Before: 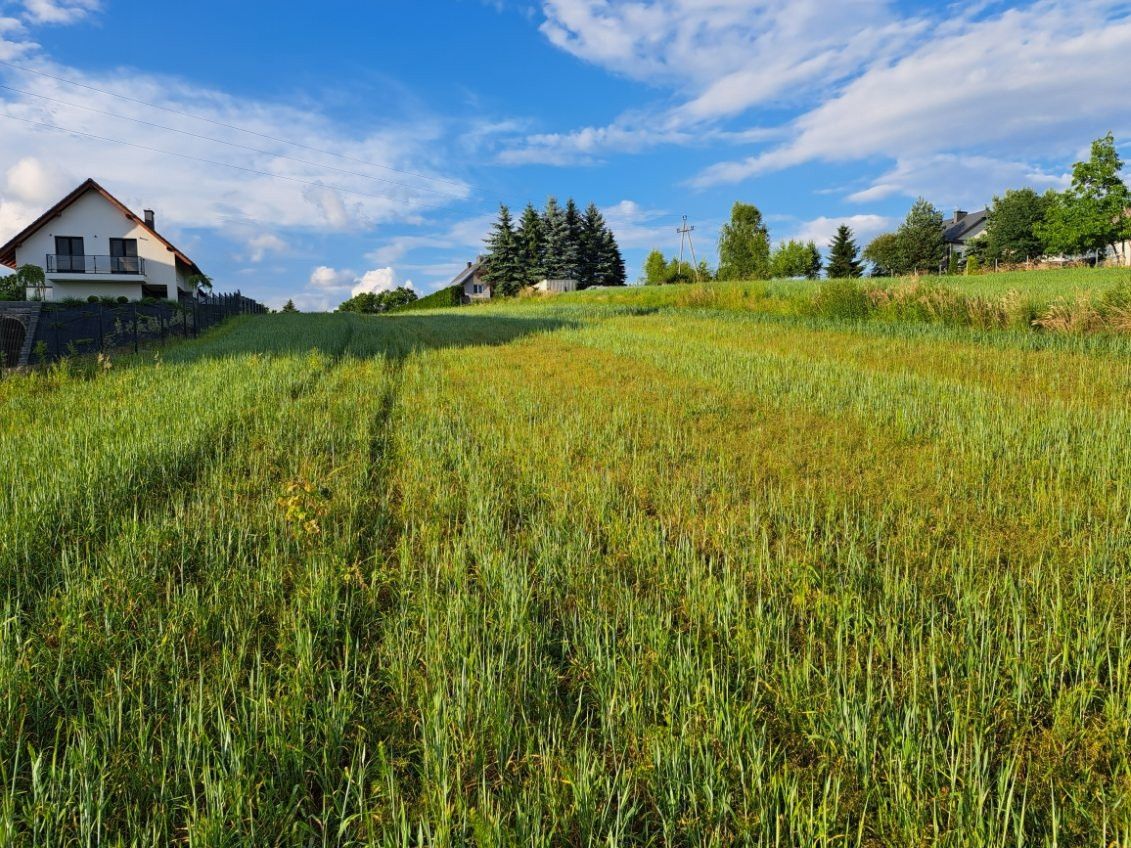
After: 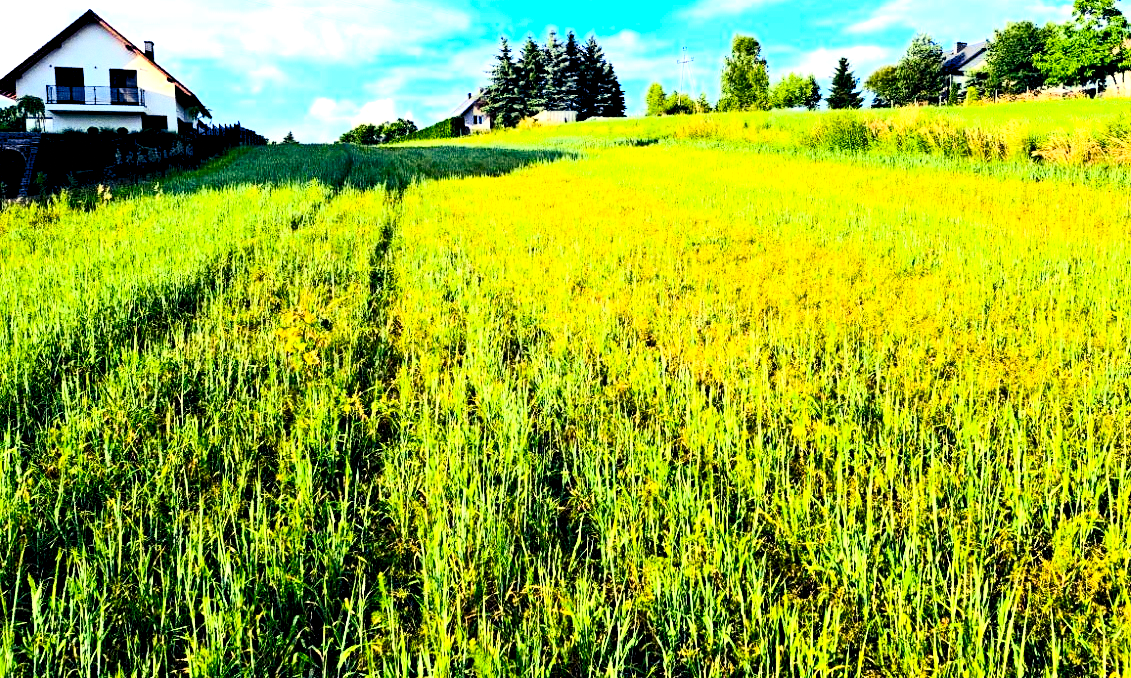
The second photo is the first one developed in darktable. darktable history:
exposure: black level correction 0, exposure 1.2 EV, compensate exposure bias true, compensate highlight preservation false
color balance: mode lift, gamma, gain (sRGB), lift [0.97, 1, 1, 1], gamma [1.03, 1, 1, 1]
white balance: red 0.982, blue 1.018
contrast brightness saturation: contrast 0.4, brightness 0.05, saturation 0.25
crop and rotate: top 19.998%
grain: coarseness 7.08 ISO, strength 21.67%, mid-tones bias 59.58%
color balance rgb: shadows lift › luminance -28.76%, shadows lift › chroma 15%, shadows lift › hue 270°, power › chroma 1%, power › hue 255°, highlights gain › luminance 7.14%, highlights gain › chroma 2%, highlights gain › hue 90°, global offset › luminance -0.29%, global offset › hue 260°, perceptual saturation grading › global saturation 20%, perceptual saturation grading › highlights -13.92%, perceptual saturation grading › shadows 50%
rgb levels: levels [[0.034, 0.472, 0.904], [0, 0.5, 1], [0, 0.5, 1]]
